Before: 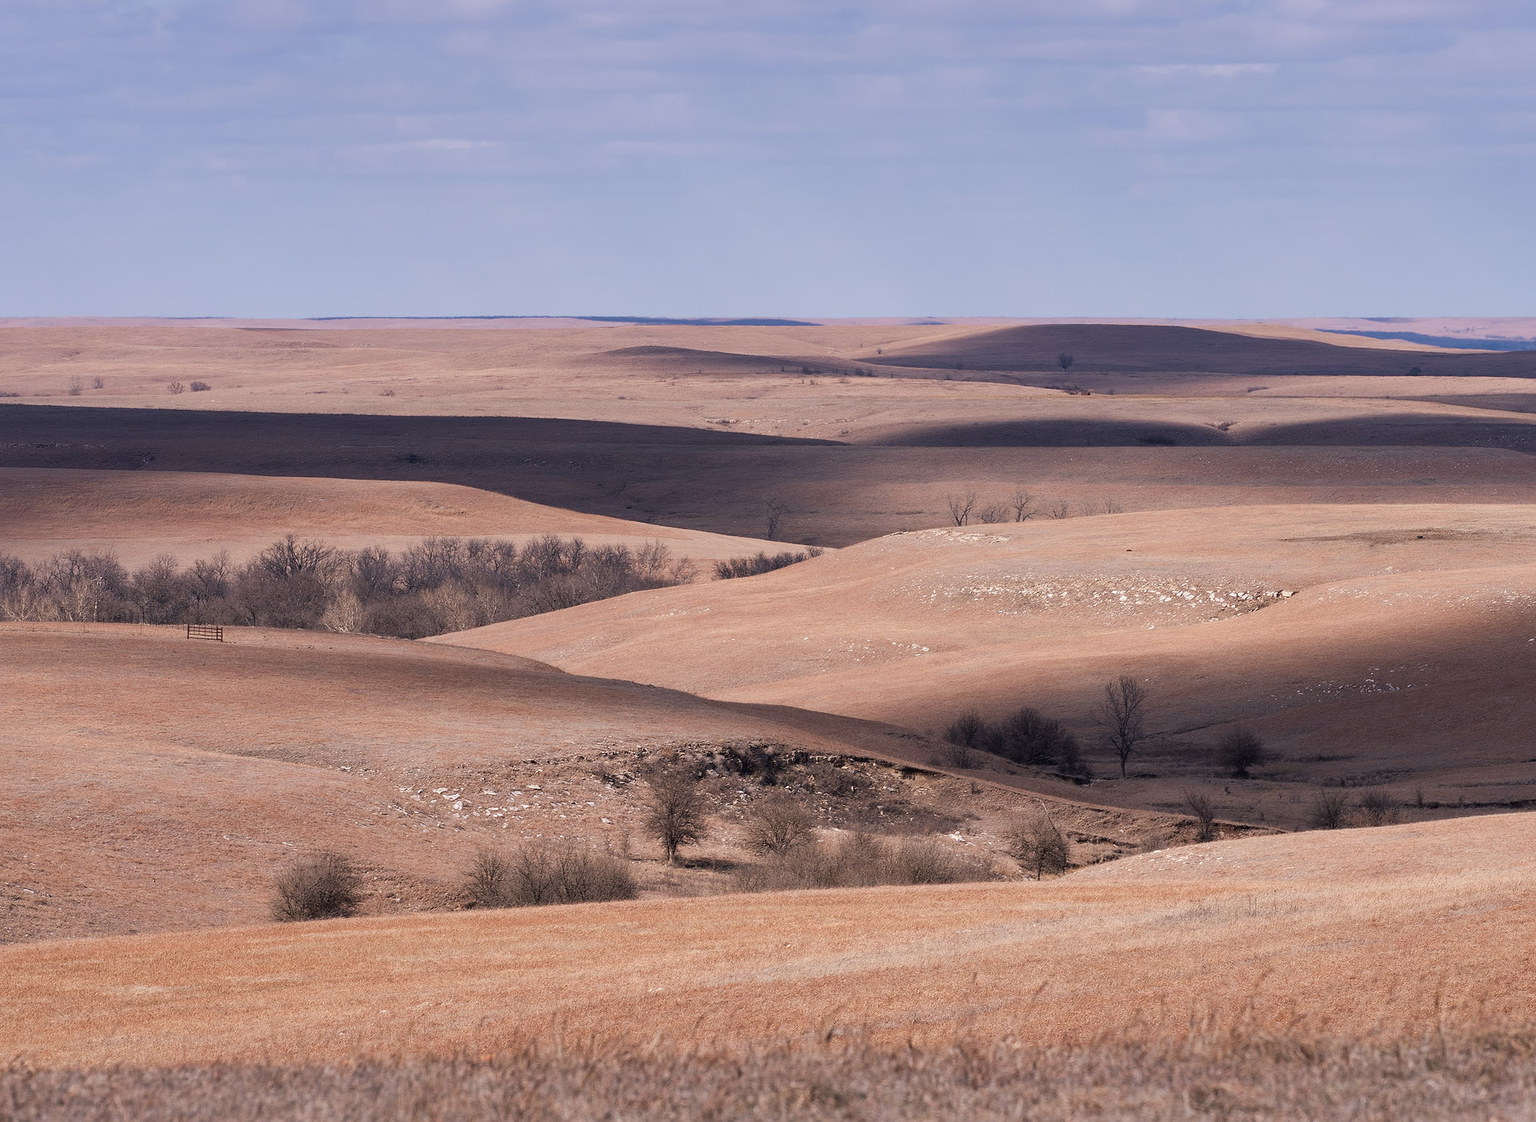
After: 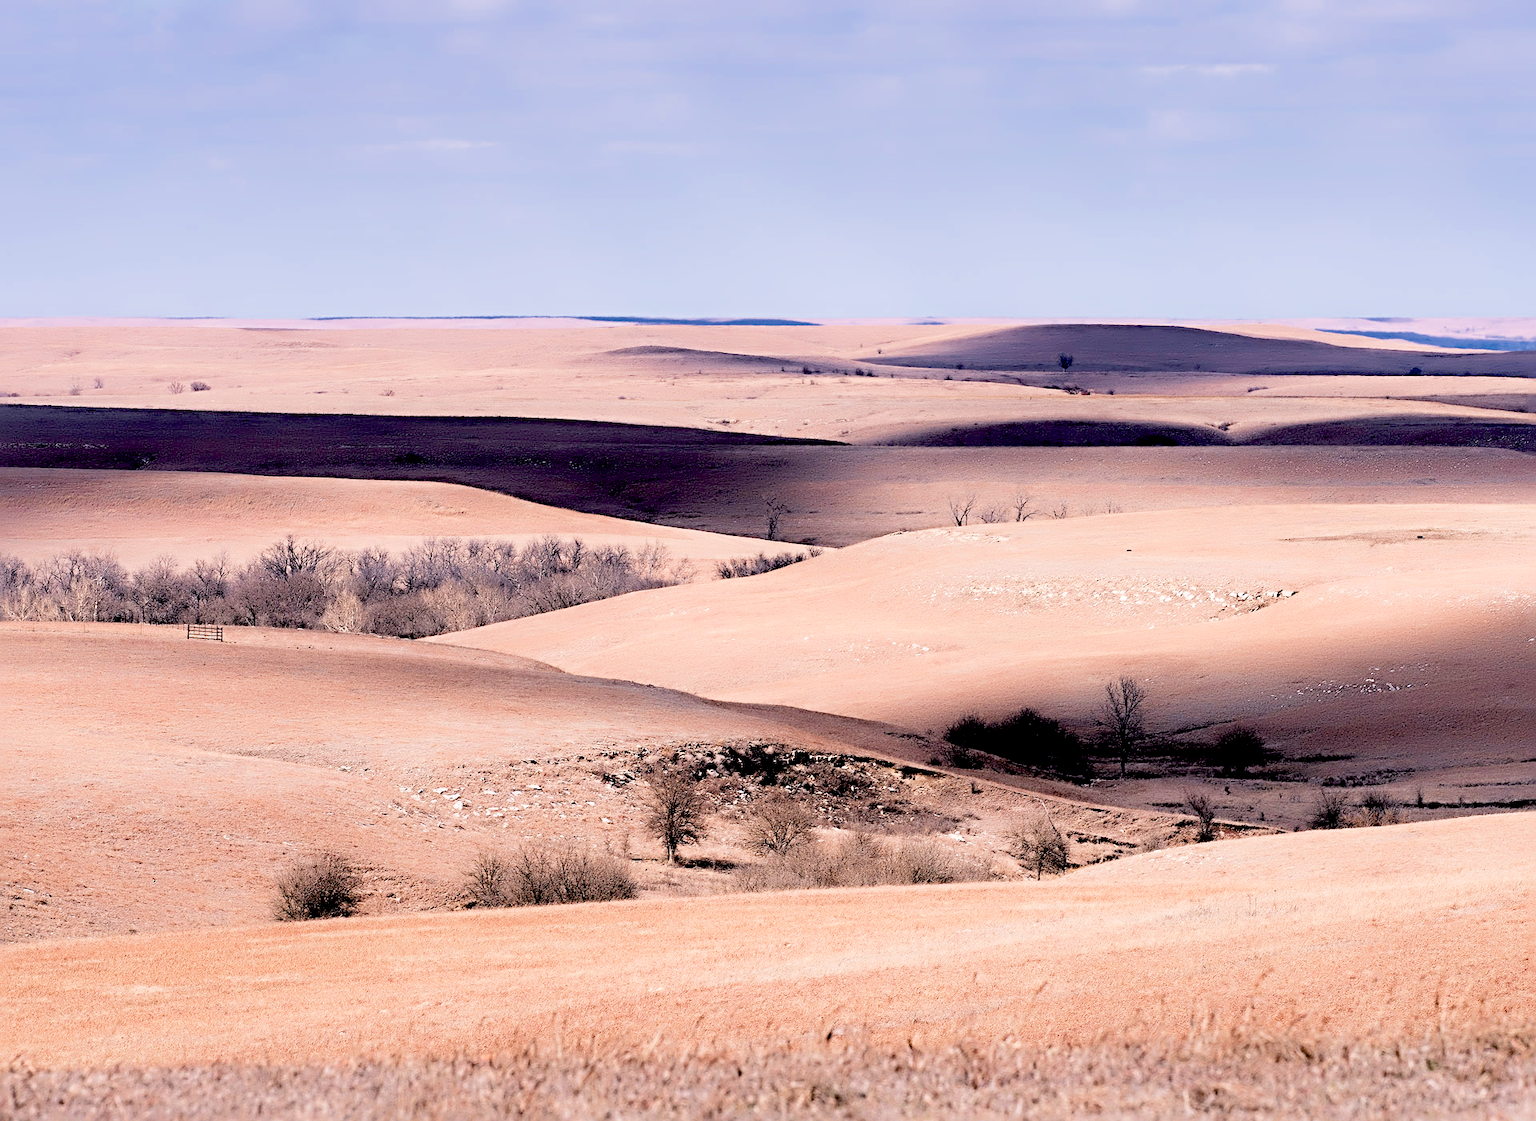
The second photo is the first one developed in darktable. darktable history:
sharpen: radius 4
filmic rgb: middle gray luminance 3.44%, black relative exposure -5.92 EV, white relative exposure 6.33 EV, threshold 6 EV, dynamic range scaling 22.4%, target black luminance 0%, hardness 2.33, latitude 45.85%, contrast 0.78, highlights saturation mix 100%, shadows ↔ highlights balance 0.033%, add noise in highlights 0, preserve chrominance max RGB, color science v3 (2019), use custom middle-gray values true, iterations of high-quality reconstruction 0, contrast in highlights soft, enable highlight reconstruction true
contrast equalizer: y [[0.783, 0.666, 0.575, 0.77, 0.556, 0.501], [0.5 ×6], [0.5 ×6], [0, 0.02, 0.272, 0.399, 0.062, 0], [0 ×6]]
